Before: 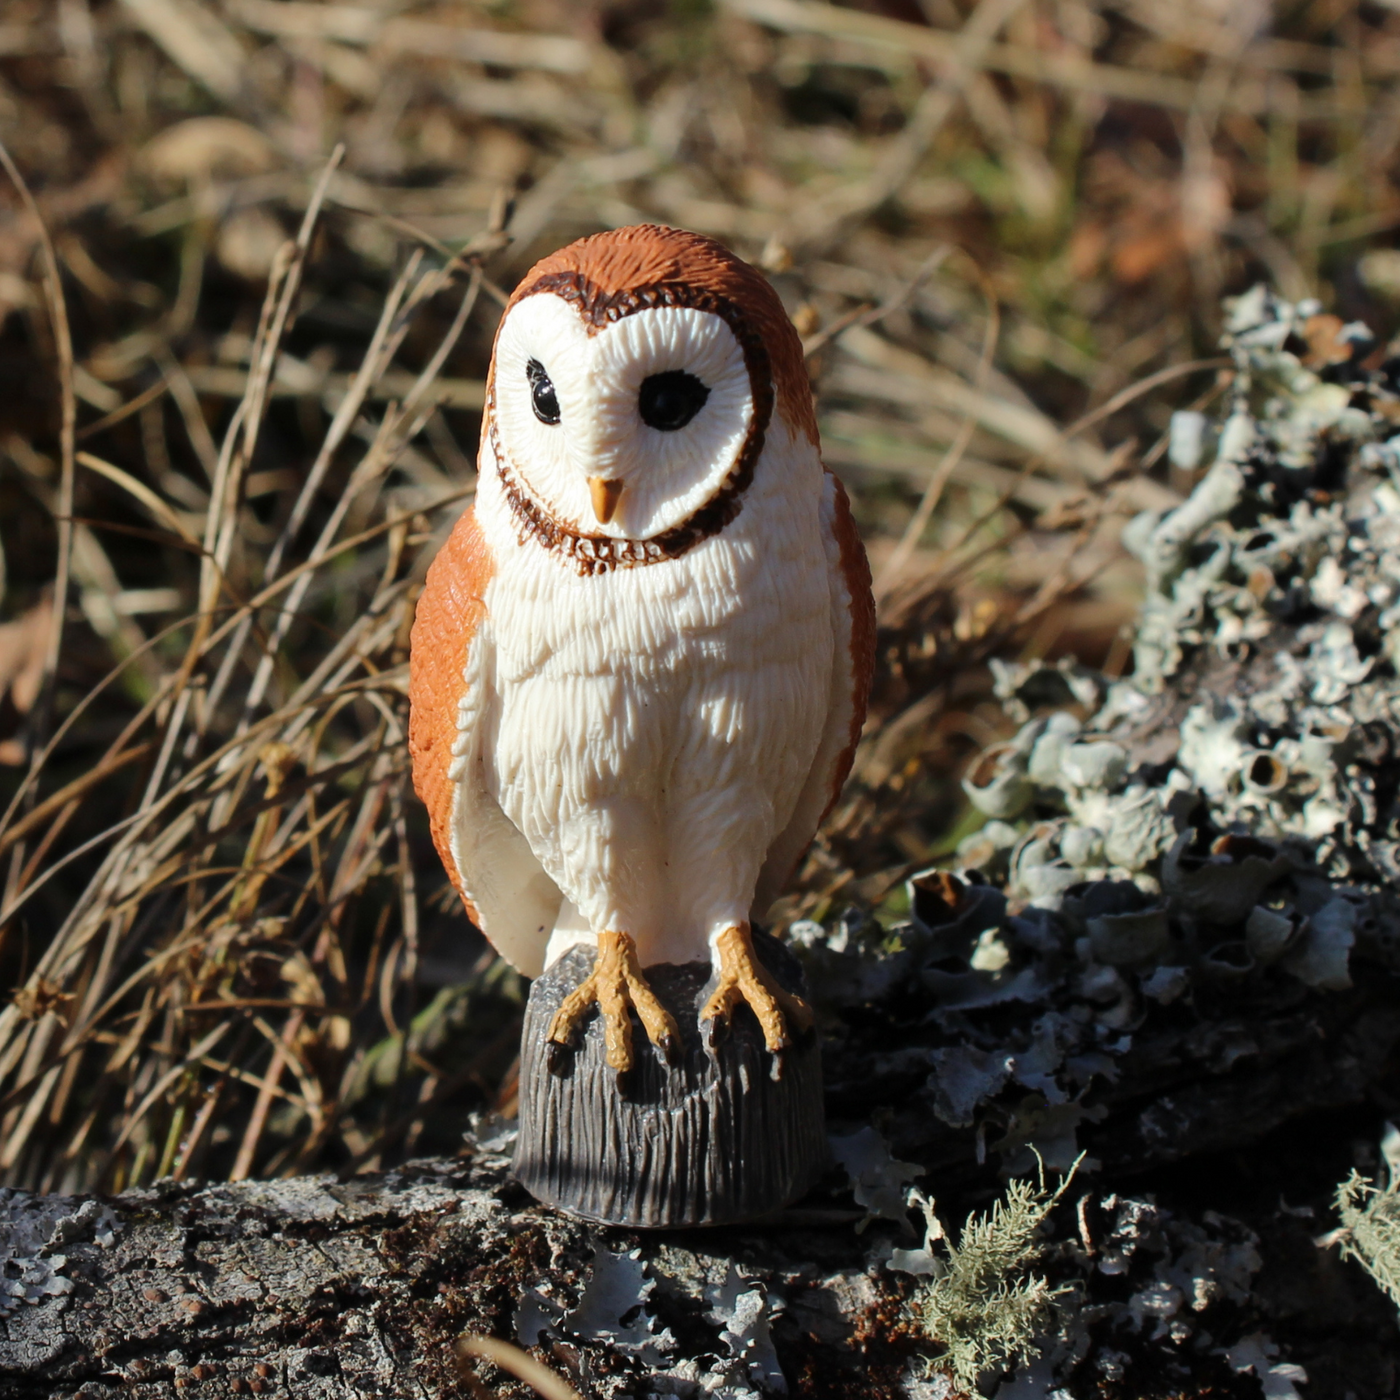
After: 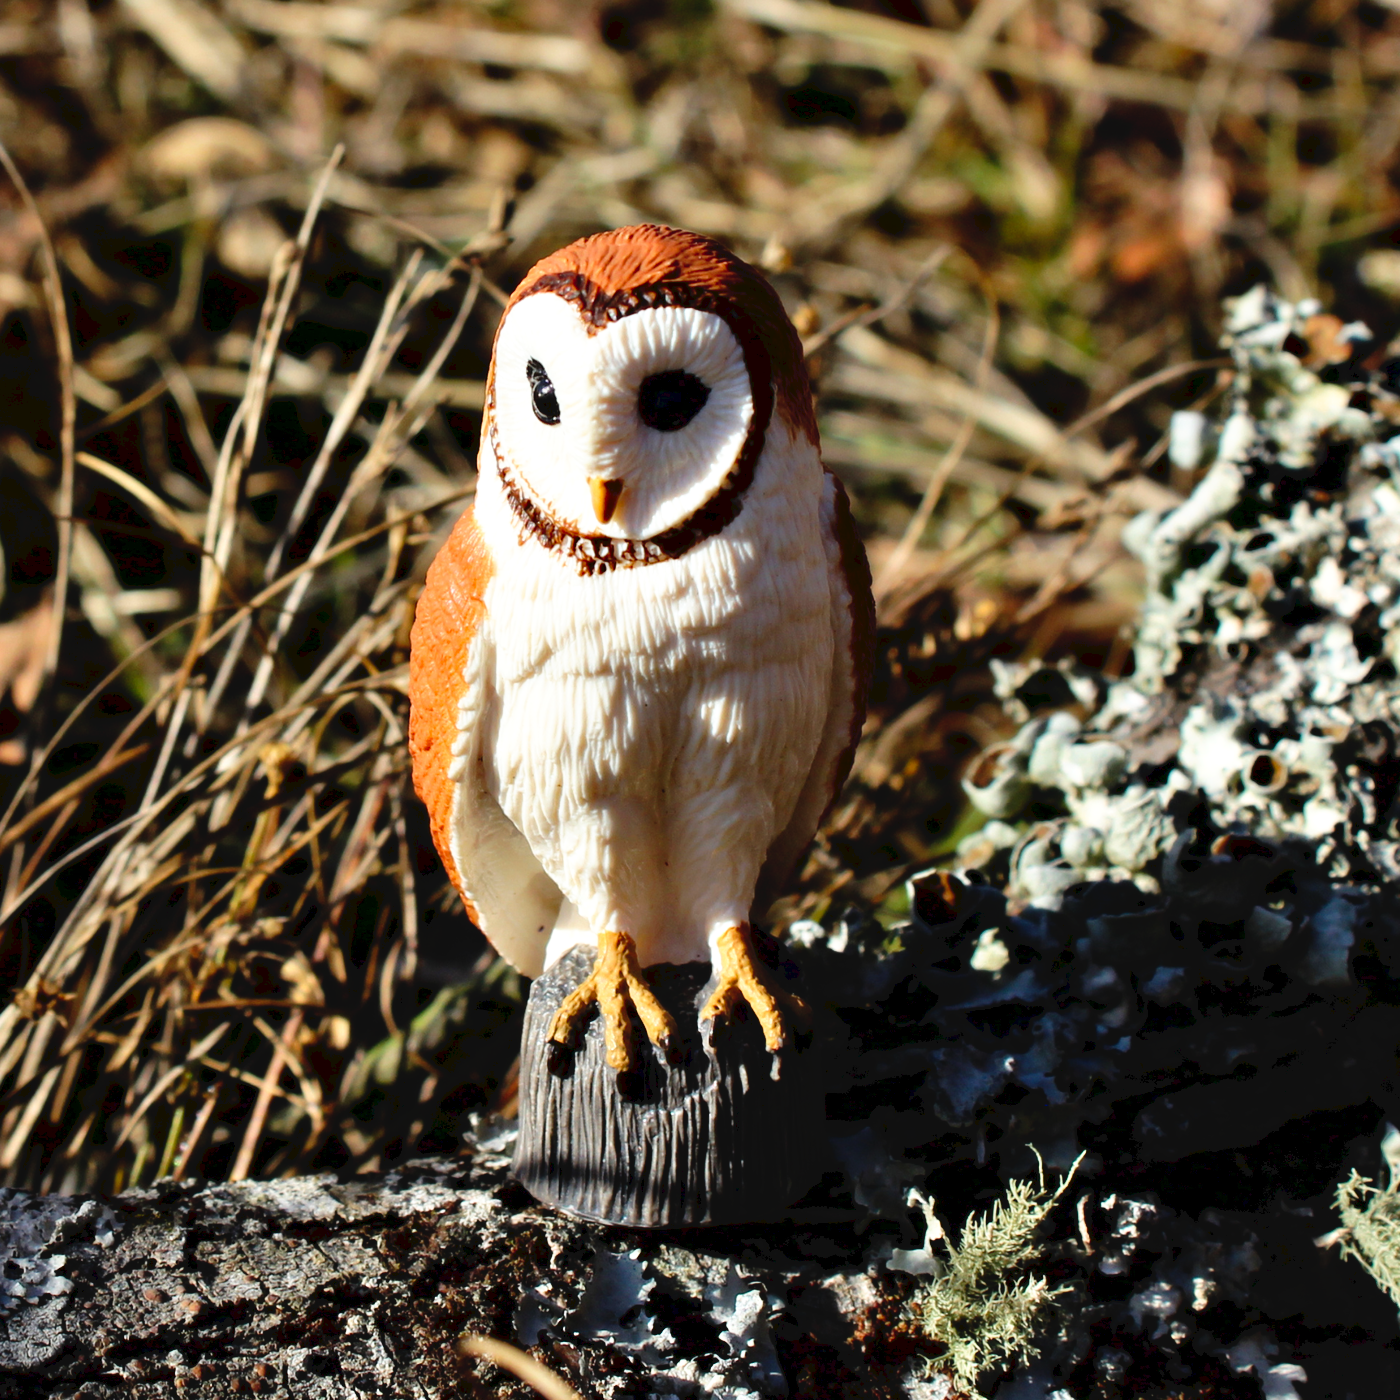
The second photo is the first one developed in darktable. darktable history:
contrast brightness saturation: contrast 0.036, saturation 0.163
tone curve: curves: ch0 [(0, 0) (0.003, 0.047) (0.011, 0.047) (0.025, 0.047) (0.044, 0.049) (0.069, 0.051) (0.1, 0.062) (0.136, 0.086) (0.177, 0.125) (0.224, 0.178) (0.277, 0.246) (0.335, 0.324) (0.399, 0.407) (0.468, 0.48) (0.543, 0.57) (0.623, 0.675) (0.709, 0.772) (0.801, 0.876) (0.898, 0.963) (1, 1)], preserve colors none
contrast equalizer: y [[0.514, 0.573, 0.581, 0.508, 0.5, 0.5], [0.5 ×6], [0.5 ×6], [0 ×6], [0 ×6]]
